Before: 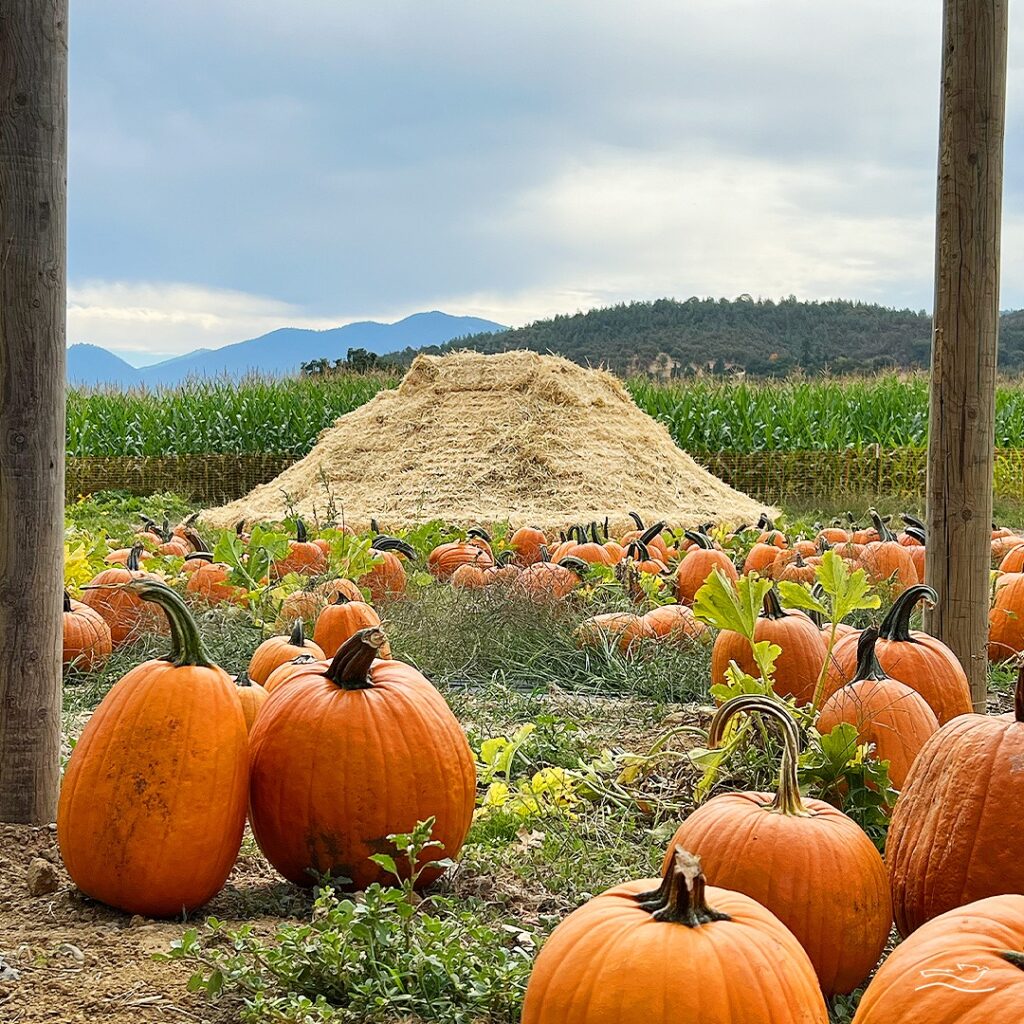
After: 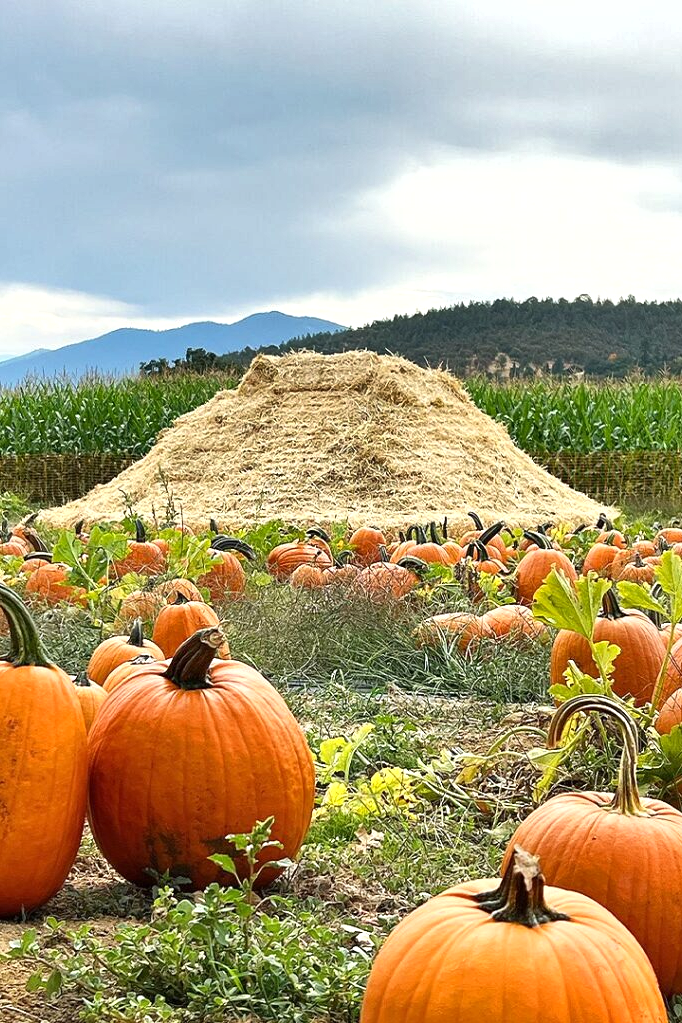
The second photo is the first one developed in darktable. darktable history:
exposure: exposure 0.376 EV, compensate highlight preservation false
crop and rotate: left 15.754%, right 17.579%
shadows and highlights: highlights color adjustment 0%, soften with gaussian
